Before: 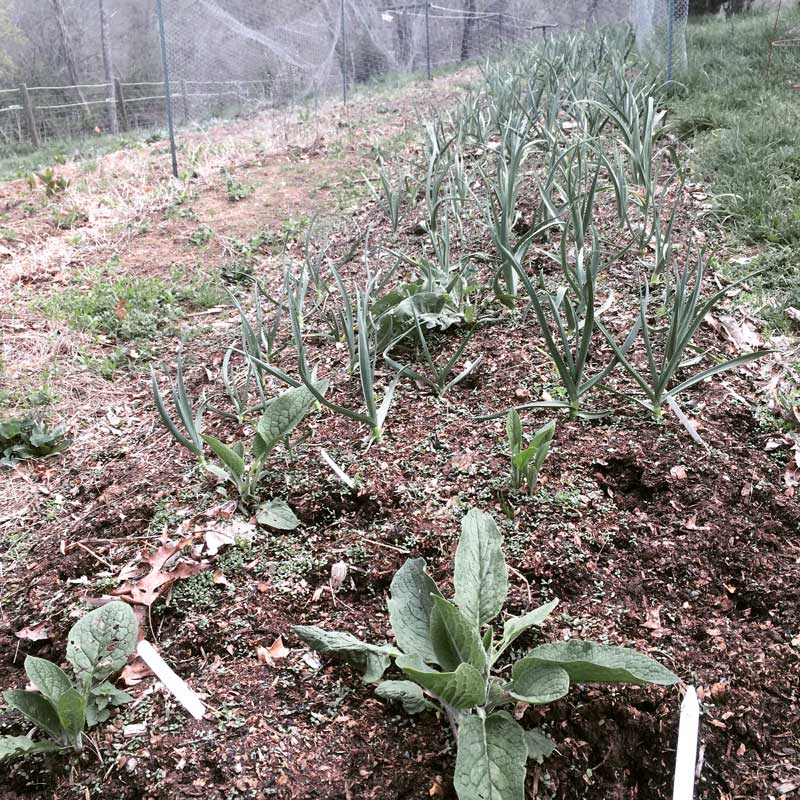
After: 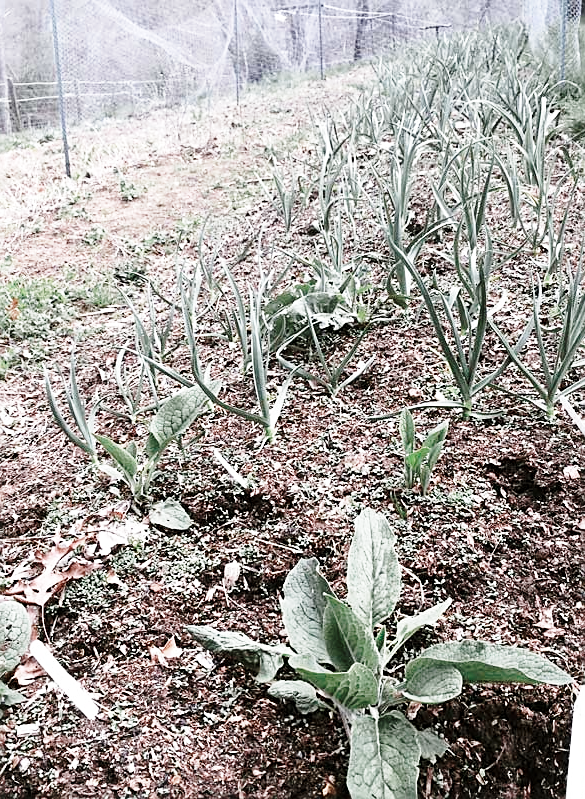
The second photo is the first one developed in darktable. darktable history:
color zones: curves: ch0 [(0, 0.5) (0.125, 0.4) (0.25, 0.5) (0.375, 0.4) (0.5, 0.4) (0.625, 0.6) (0.75, 0.6) (0.875, 0.5)]; ch1 [(0, 0.35) (0.125, 0.45) (0.25, 0.35) (0.375, 0.35) (0.5, 0.35) (0.625, 0.35) (0.75, 0.45) (0.875, 0.35)]; ch2 [(0, 0.6) (0.125, 0.5) (0.25, 0.5) (0.375, 0.6) (0.5, 0.6) (0.625, 0.5) (0.75, 0.5) (0.875, 0.5)]
base curve: curves: ch0 [(0, 0) (0.028, 0.03) (0.121, 0.232) (0.46, 0.748) (0.859, 0.968) (1, 1)], preserve colors none
sharpen: on, module defaults
crop: left 13.443%, right 13.31%
